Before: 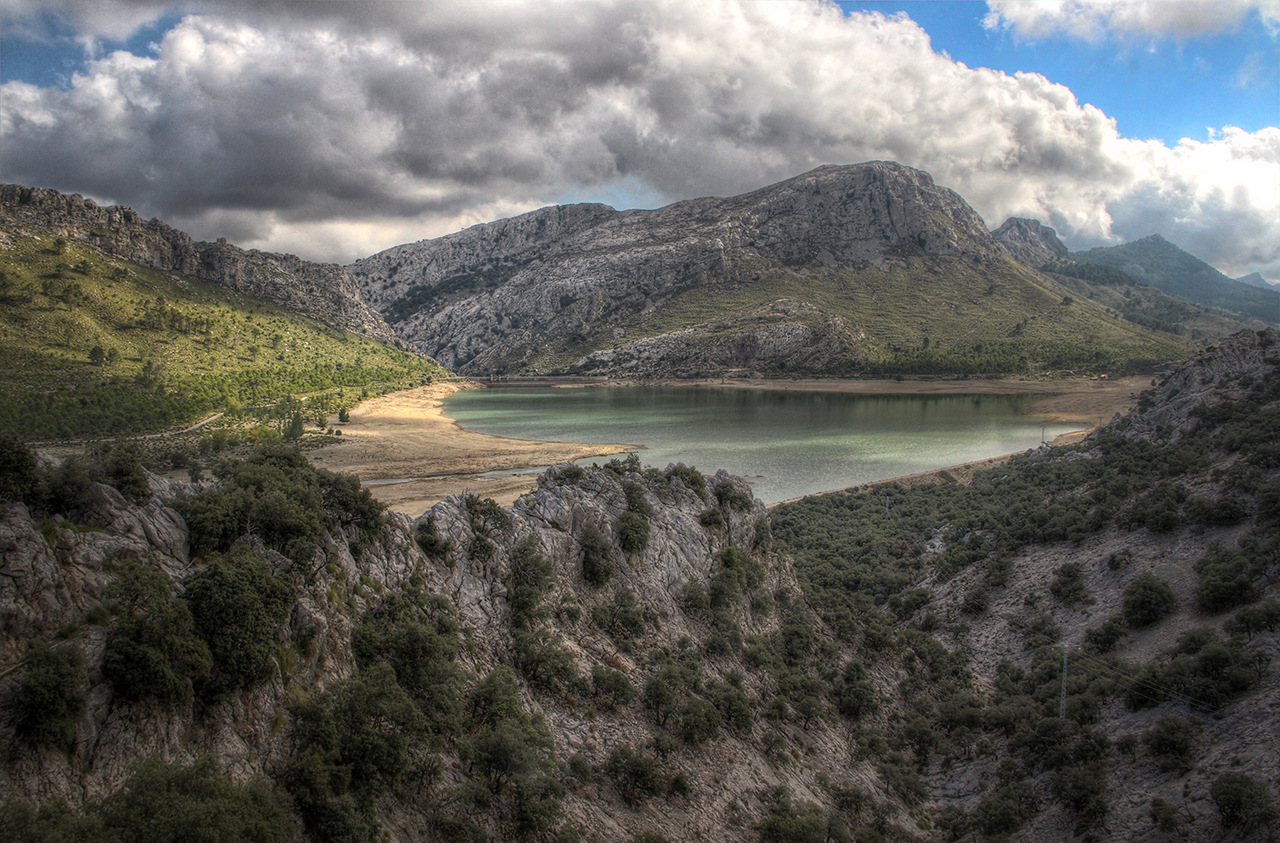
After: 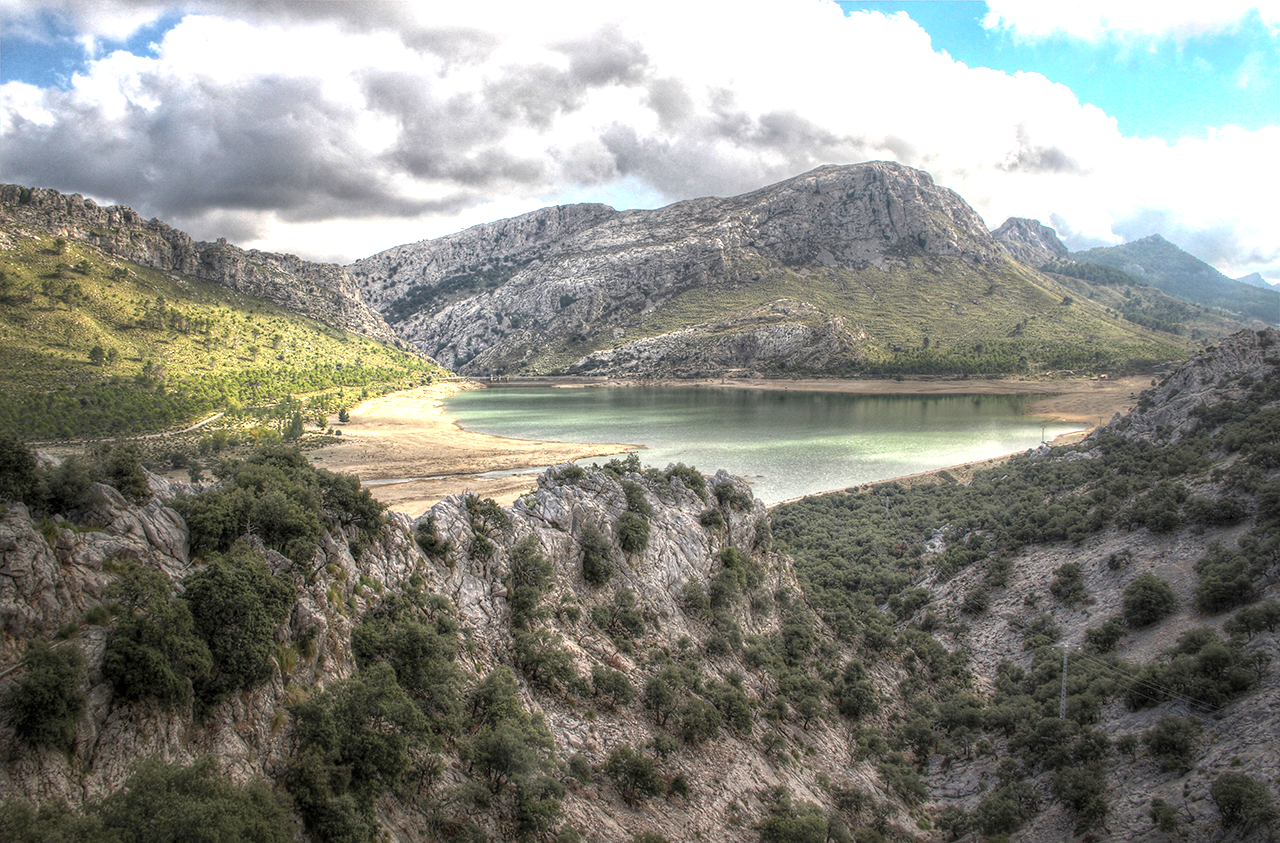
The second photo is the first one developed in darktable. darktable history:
exposure: exposure 0.224 EV, compensate exposure bias true, compensate highlight preservation false
tone equalizer: on, module defaults
